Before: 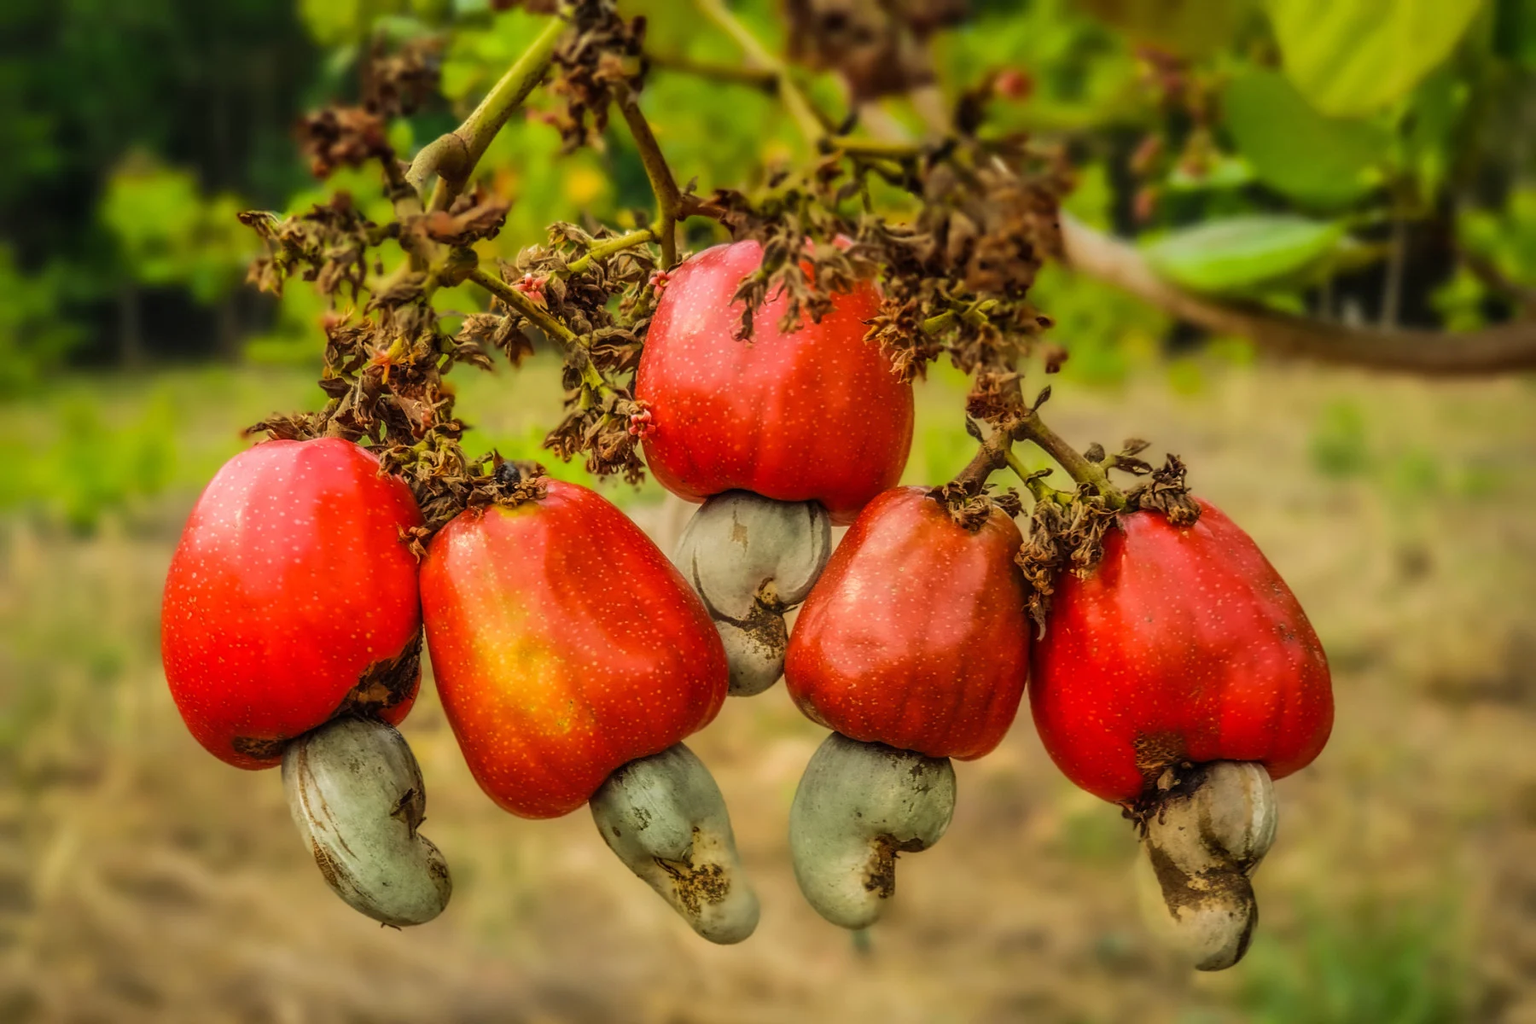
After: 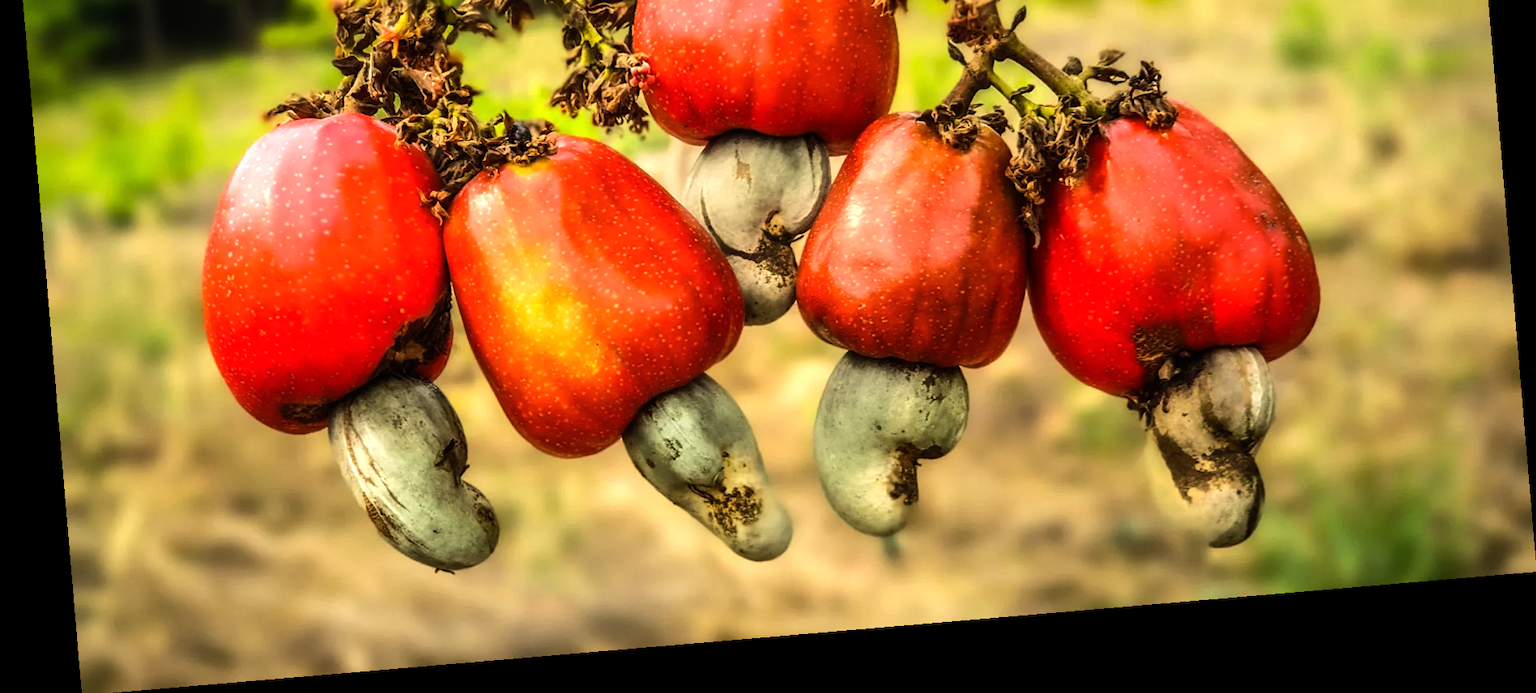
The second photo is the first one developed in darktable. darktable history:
crop and rotate: top 36.435%
tone equalizer: -8 EV -1.08 EV, -7 EV -1.01 EV, -6 EV -0.867 EV, -5 EV -0.578 EV, -3 EV 0.578 EV, -2 EV 0.867 EV, -1 EV 1.01 EV, +0 EV 1.08 EV, edges refinement/feathering 500, mask exposure compensation -1.57 EV, preserve details no
rotate and perspective: rotation -4.86°, automatic cropping off
